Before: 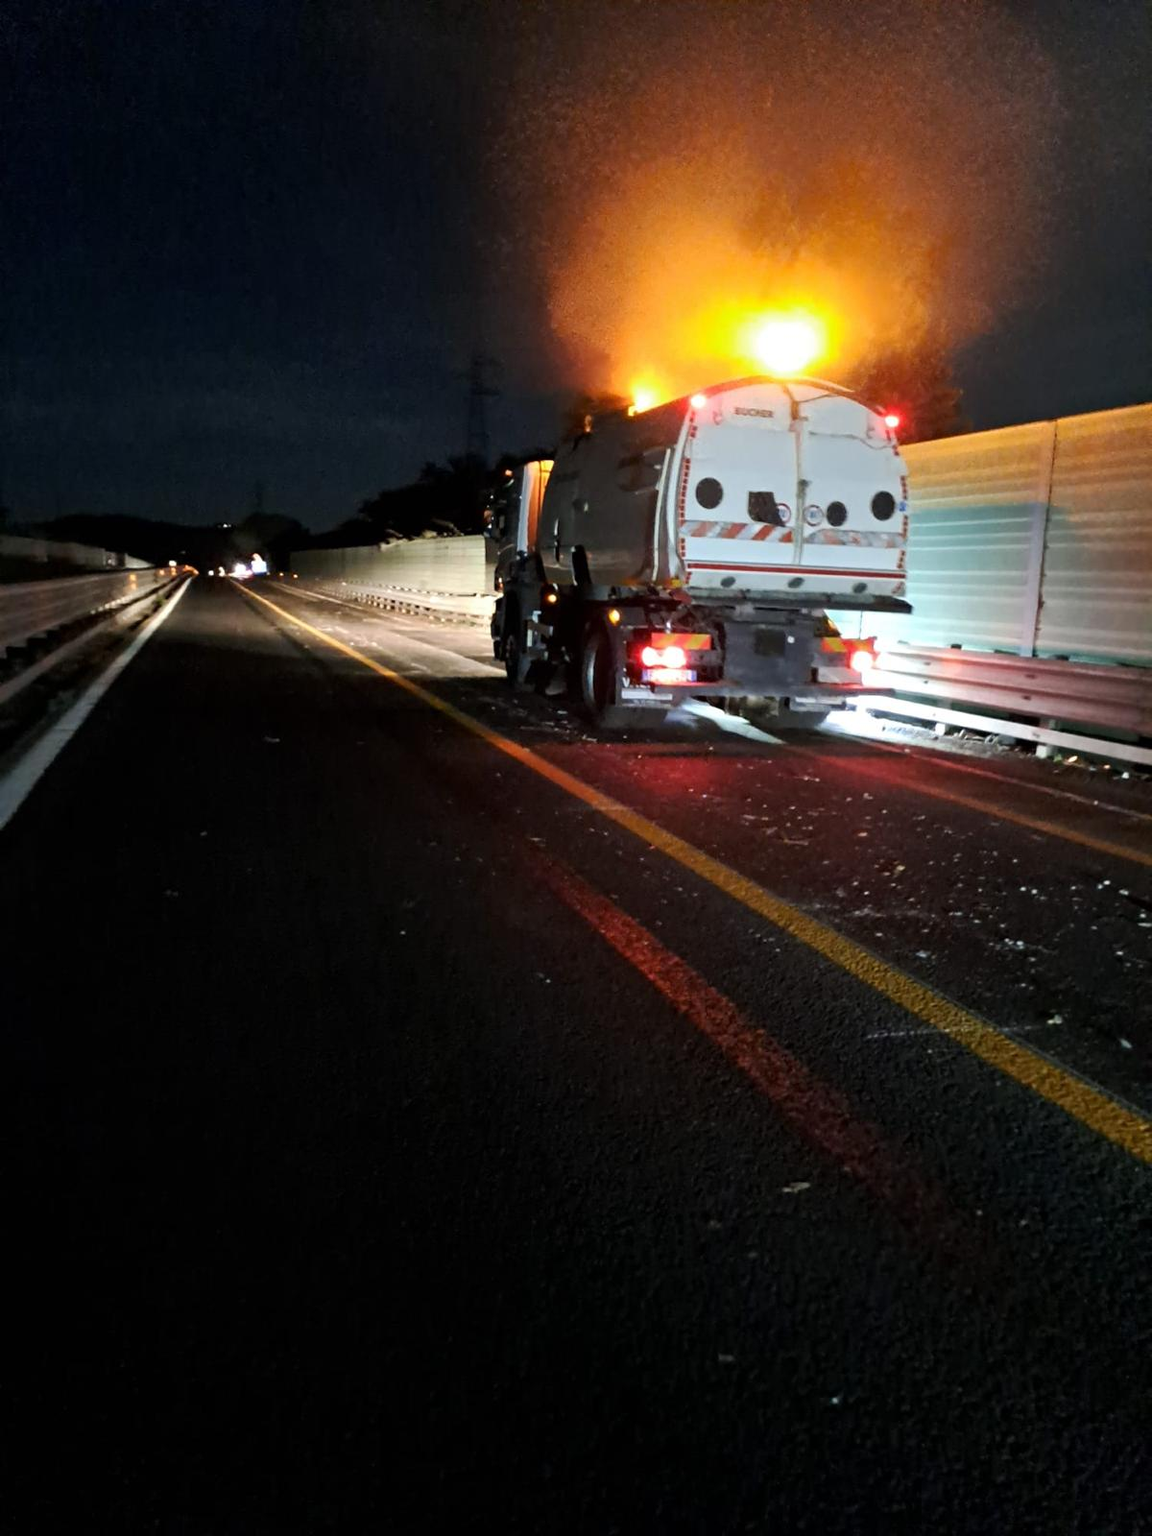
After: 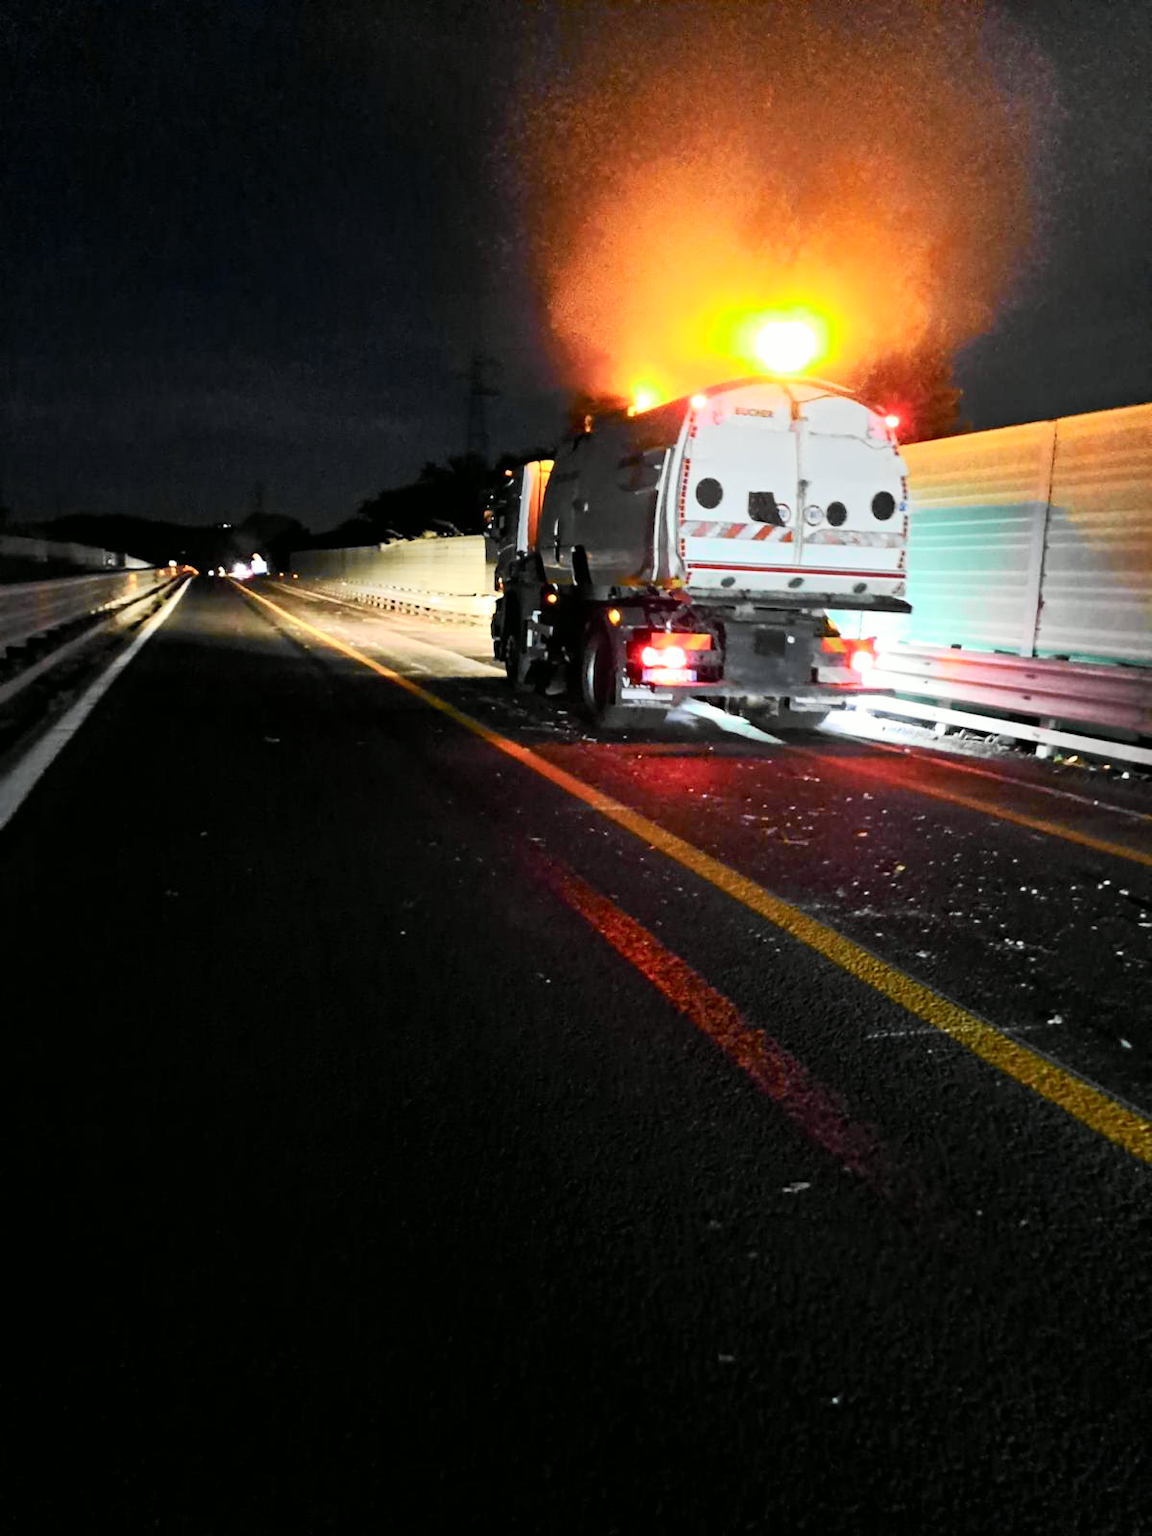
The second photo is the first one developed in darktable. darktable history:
tone curve: curves: ch0 [(0, 0) (0.055, 0.057) (0.258, 0.307) (0.434, 0.543) (0.517, 0.657) (0.745, 0.874) (1, 1)]; ch1 [(0, 0) (0.346, 0.307) (0.418, 0.383) (0.46, 0.439) (0.482, 0.493) (0.502, 0.497) (0.517, 0.506) (0.55, 0.561) (0.588, 0.61) (0.646, 0.688) (1, 1)]; ch2 [(0, 0) (0.346, 0.34) (0.431, 0.45) (0.485, 0.499) (0.5, 0.503) (0.527, 0.508) (0.545, 0.562) (0.679, 0.706) (1, 1)], color space Lab, independent channels, preserve colors none
